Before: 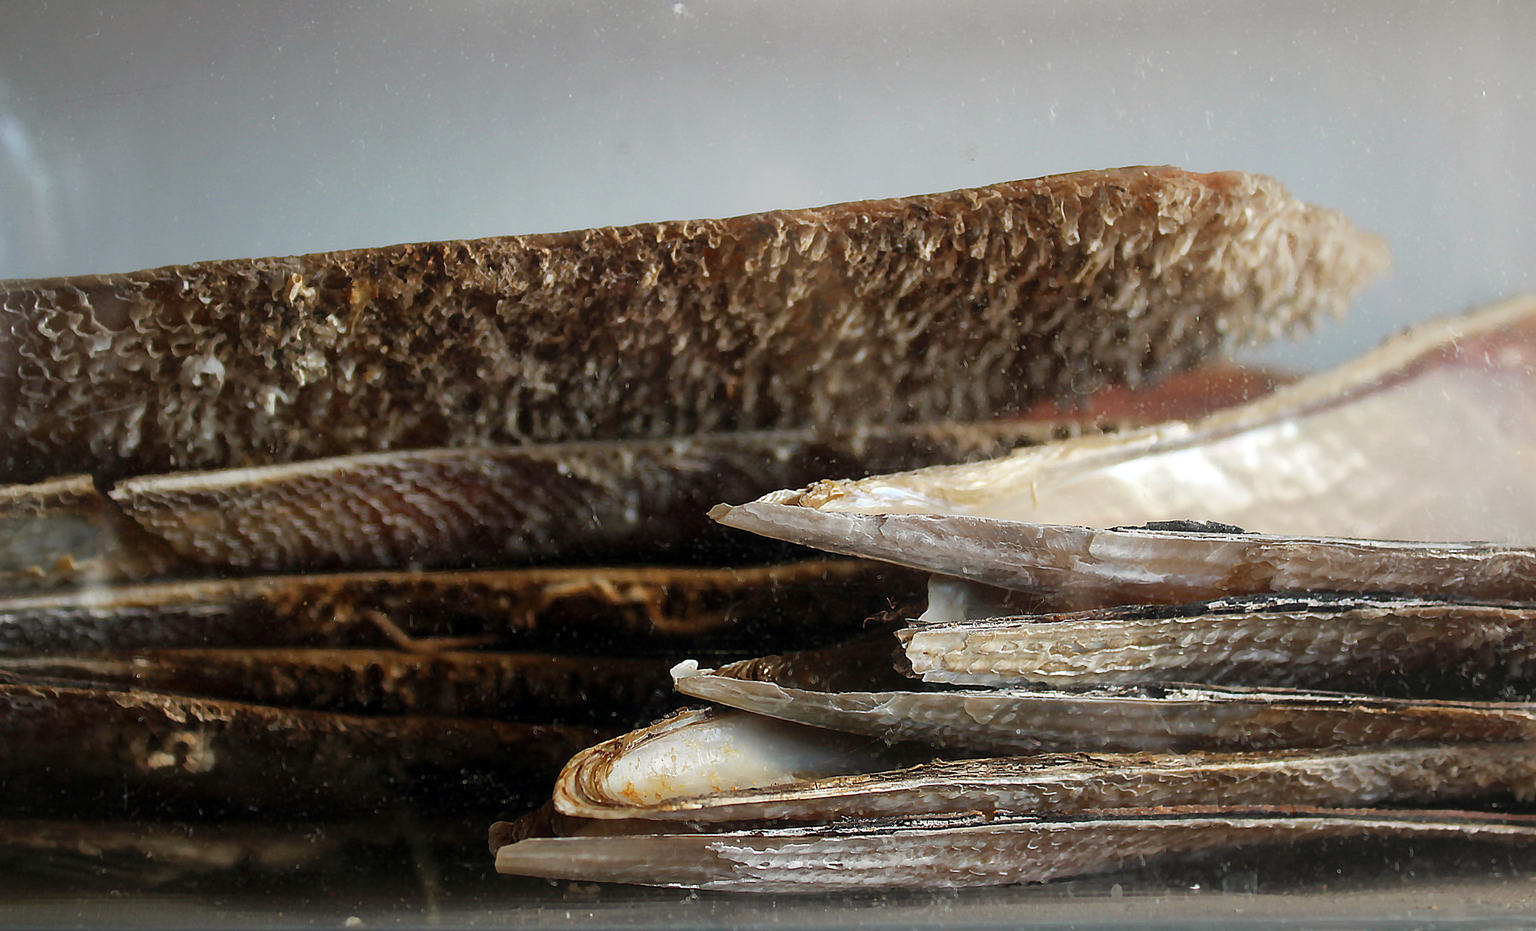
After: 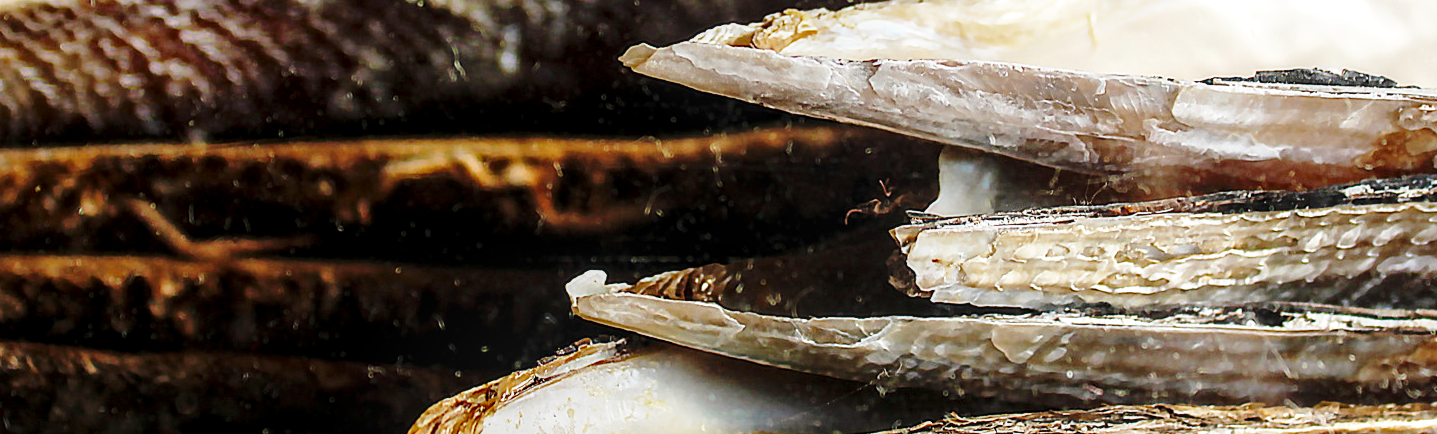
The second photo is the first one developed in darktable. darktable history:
crop: left 18.187%, top 50.866%, right 17.163%, bottom 16.923%
exposure: black level correction 0.002, exposure -0.097 EV, compensate exposure bias true, compensate highlight preservation false
local contrast: detail 130%
base curve: curves: ch0 [(0, 0) (0.032, 0.037) (0.105, 0.228) (0.435, 0.76) (0.856, 0.983) (1, 1)], preserve colors none
